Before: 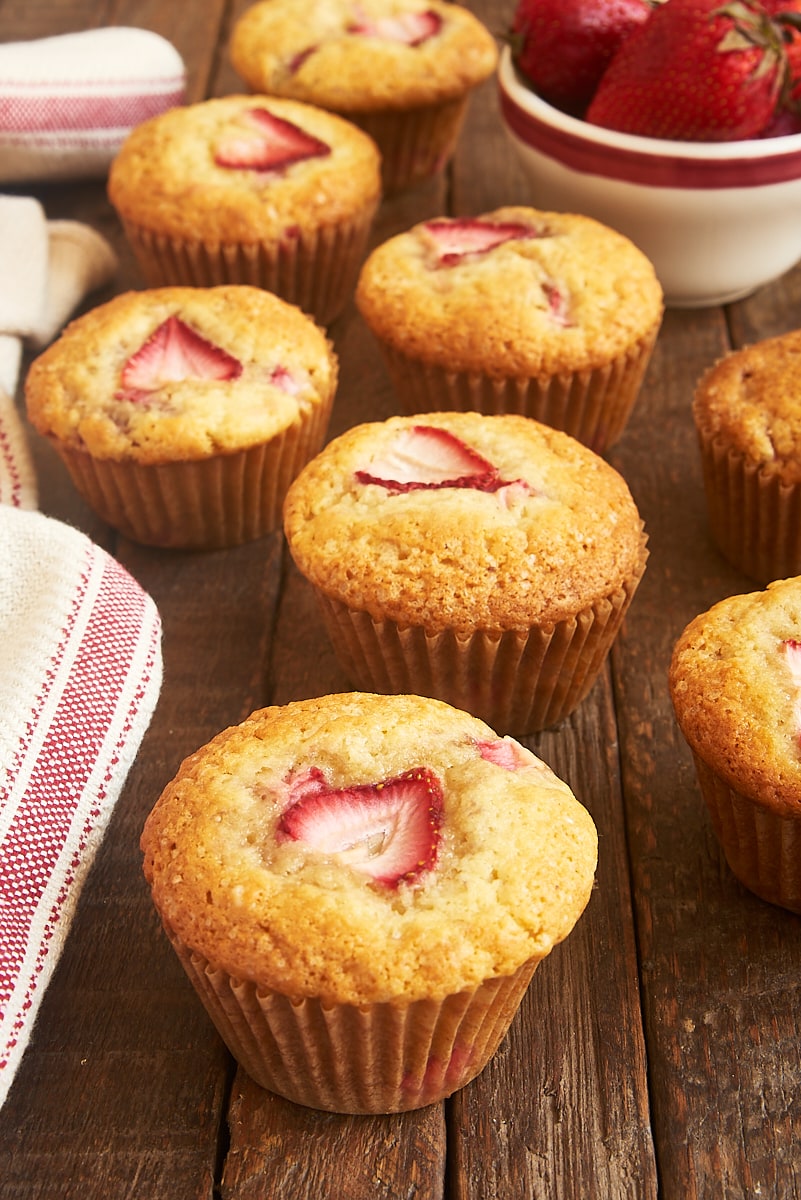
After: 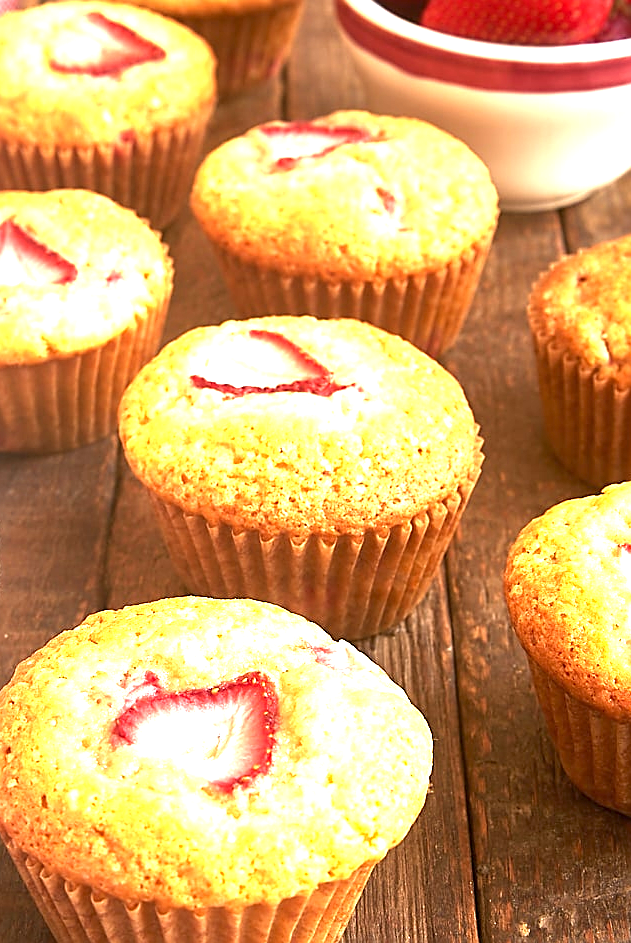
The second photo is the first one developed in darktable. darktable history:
exposure: exposure 1.488 EV, compensate highlight preservation false
sharpen: on, module defaults
crop and rotate: left 20.735%, top 8.046%, right 0.425%, bottom 13.318%
